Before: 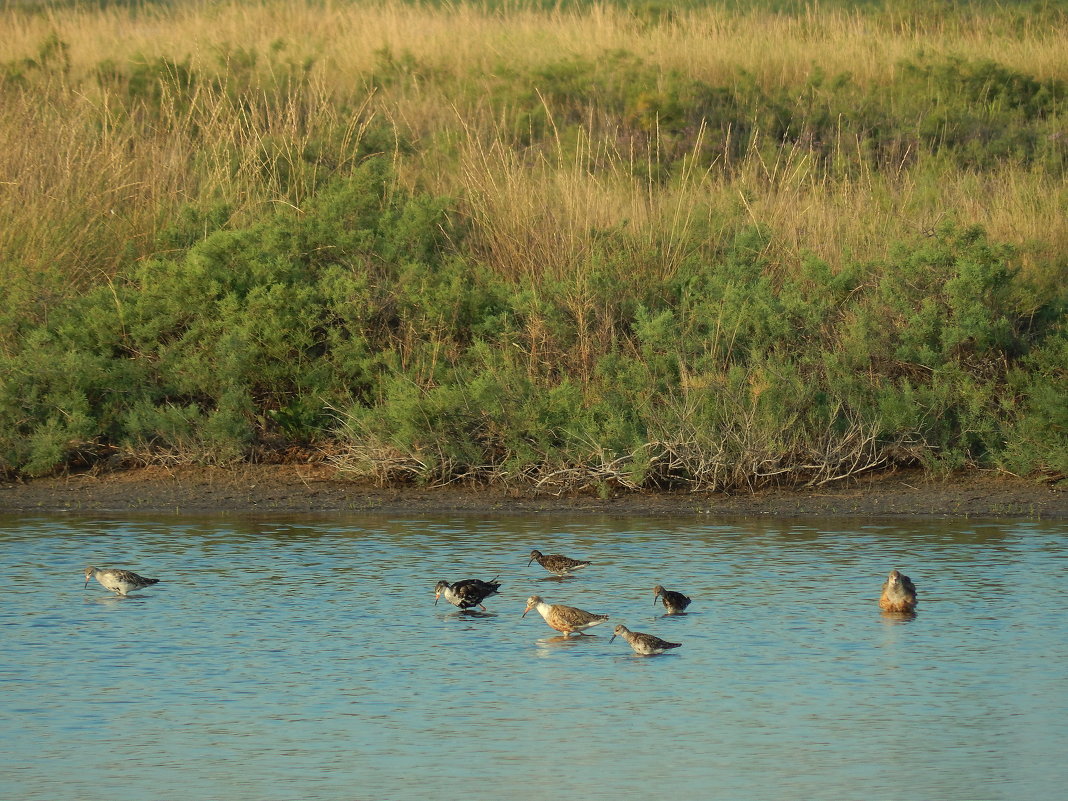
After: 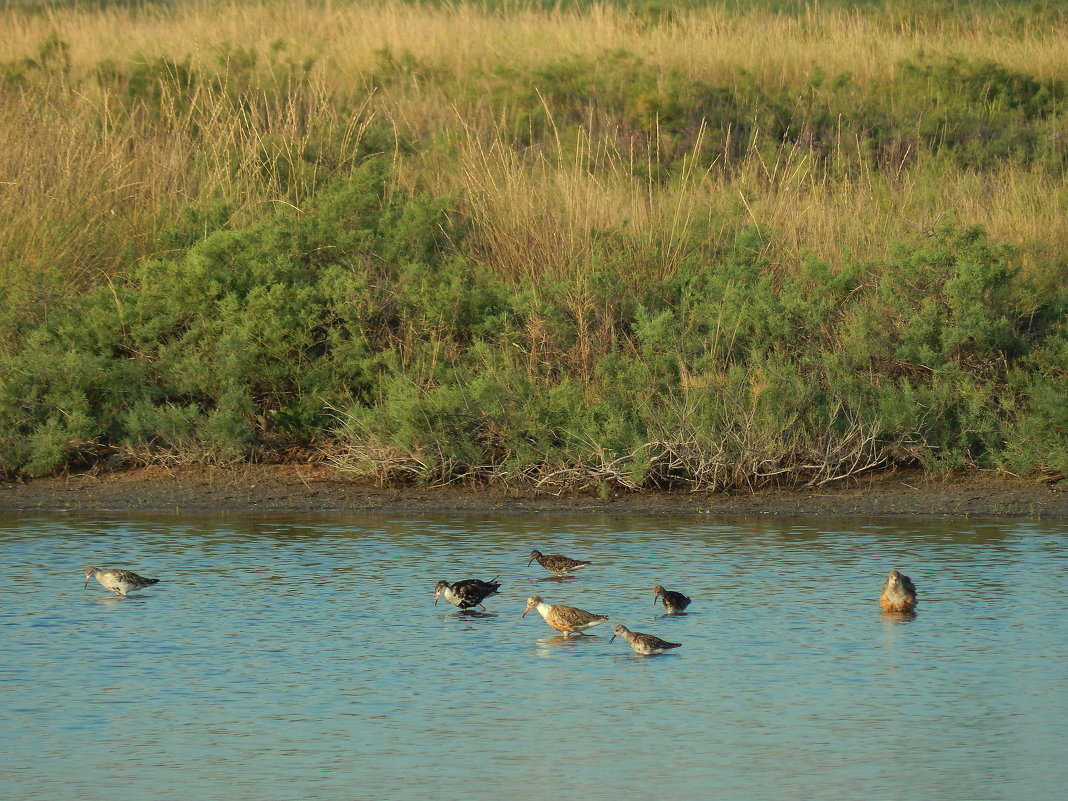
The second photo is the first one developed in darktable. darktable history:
shadows and highlights: highlights color adjustment 40.11%, soften with gaussian
